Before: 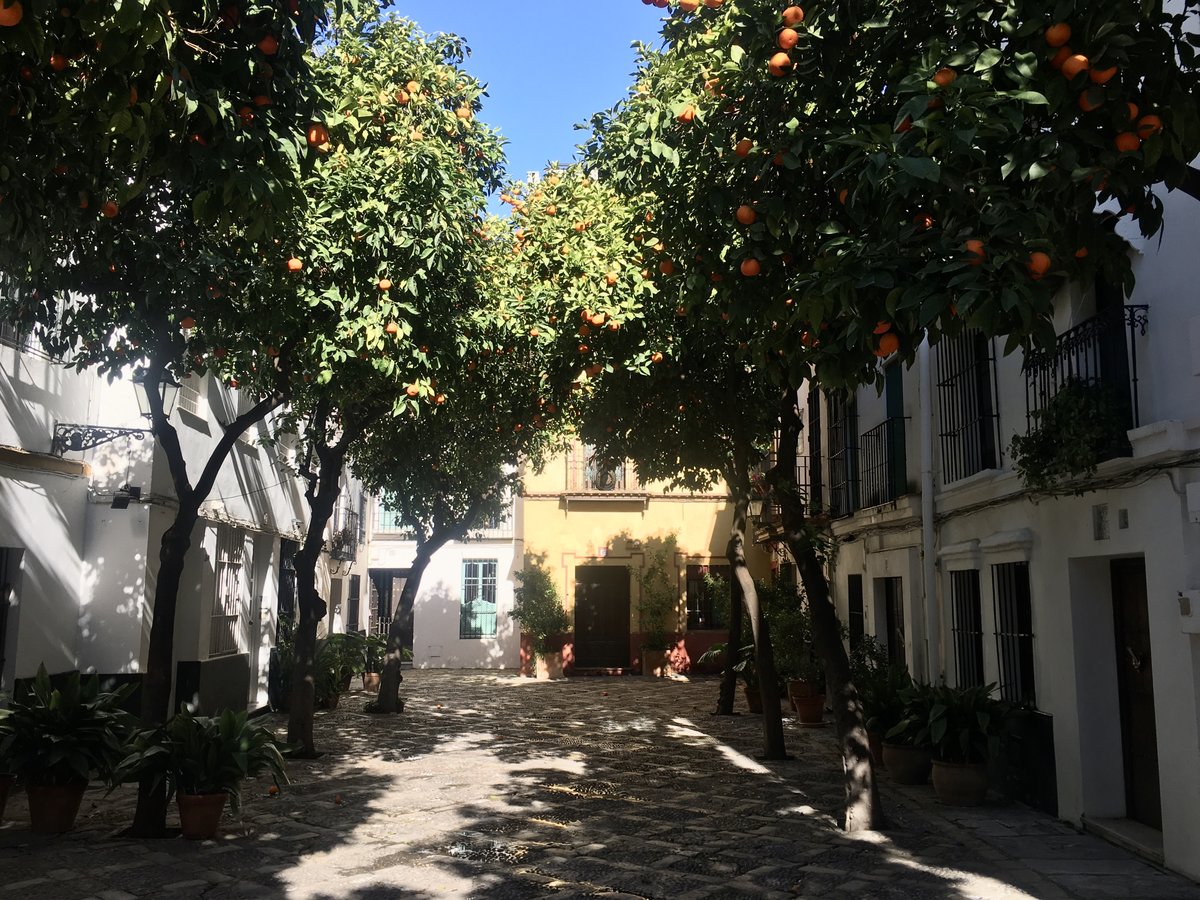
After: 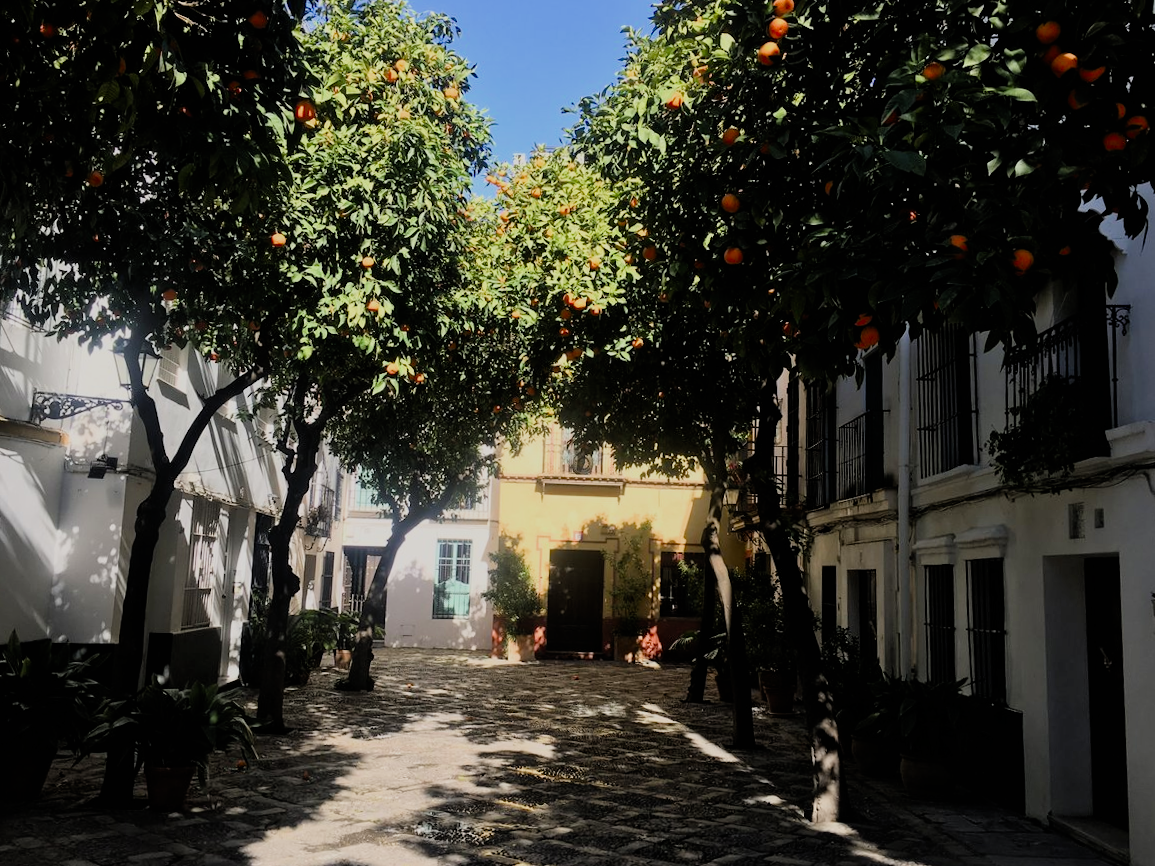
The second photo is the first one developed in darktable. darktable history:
filmic rgb: black relative exposure -7.75 EV, white relative exposure 4.4 EV, threshold 3 EV, hardness 3.76, latitude 38.11%, contrast 0.966, highlights saturation mix 10%, shadows ↔ highlights balance 4.59%, color science v4 (2020), enable highlight reconstruction true
crop and rotate: angle -1.69°
